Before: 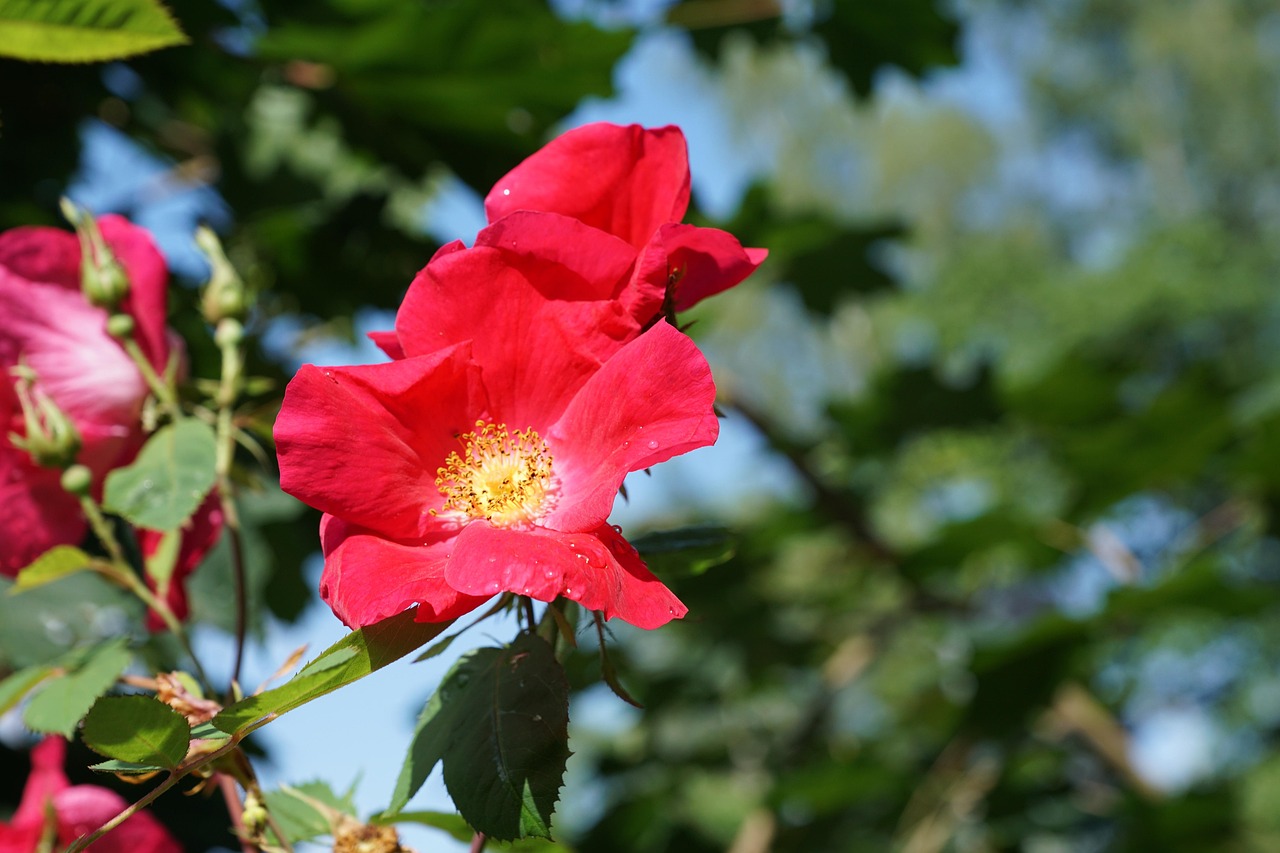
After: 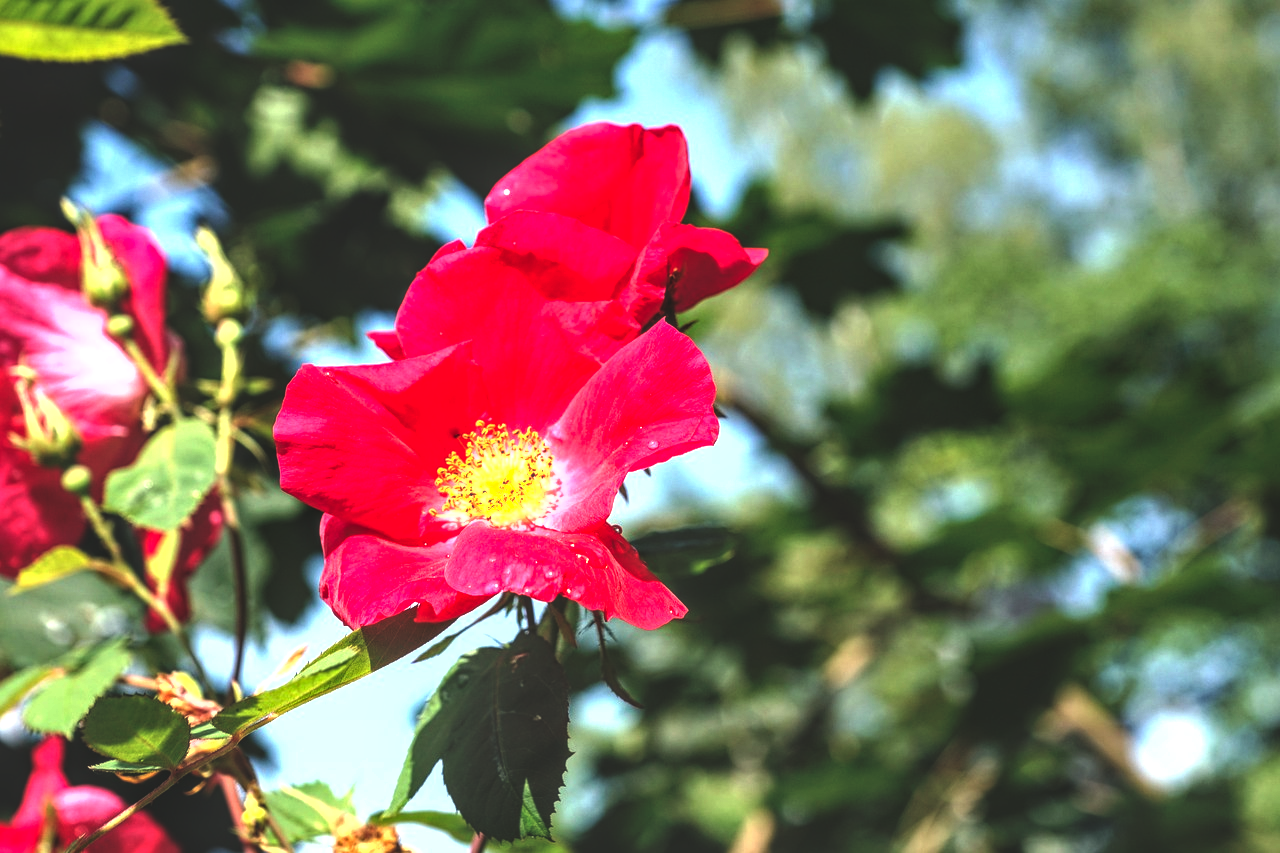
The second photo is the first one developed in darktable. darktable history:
white balance: red 1.045, blue 0.932
rgb curve: curves: ch0 [(0, 0.186) (0.314, 0.284) (0.775, 0.708) (1, 1)], compensate middle gray true, preserve colors none
exposure: black level correction 0, exposure 1 EV, compensate exposure bias true, compensate highlight preservation false
fill light: on, module defaults
local contrast: detail 150%
